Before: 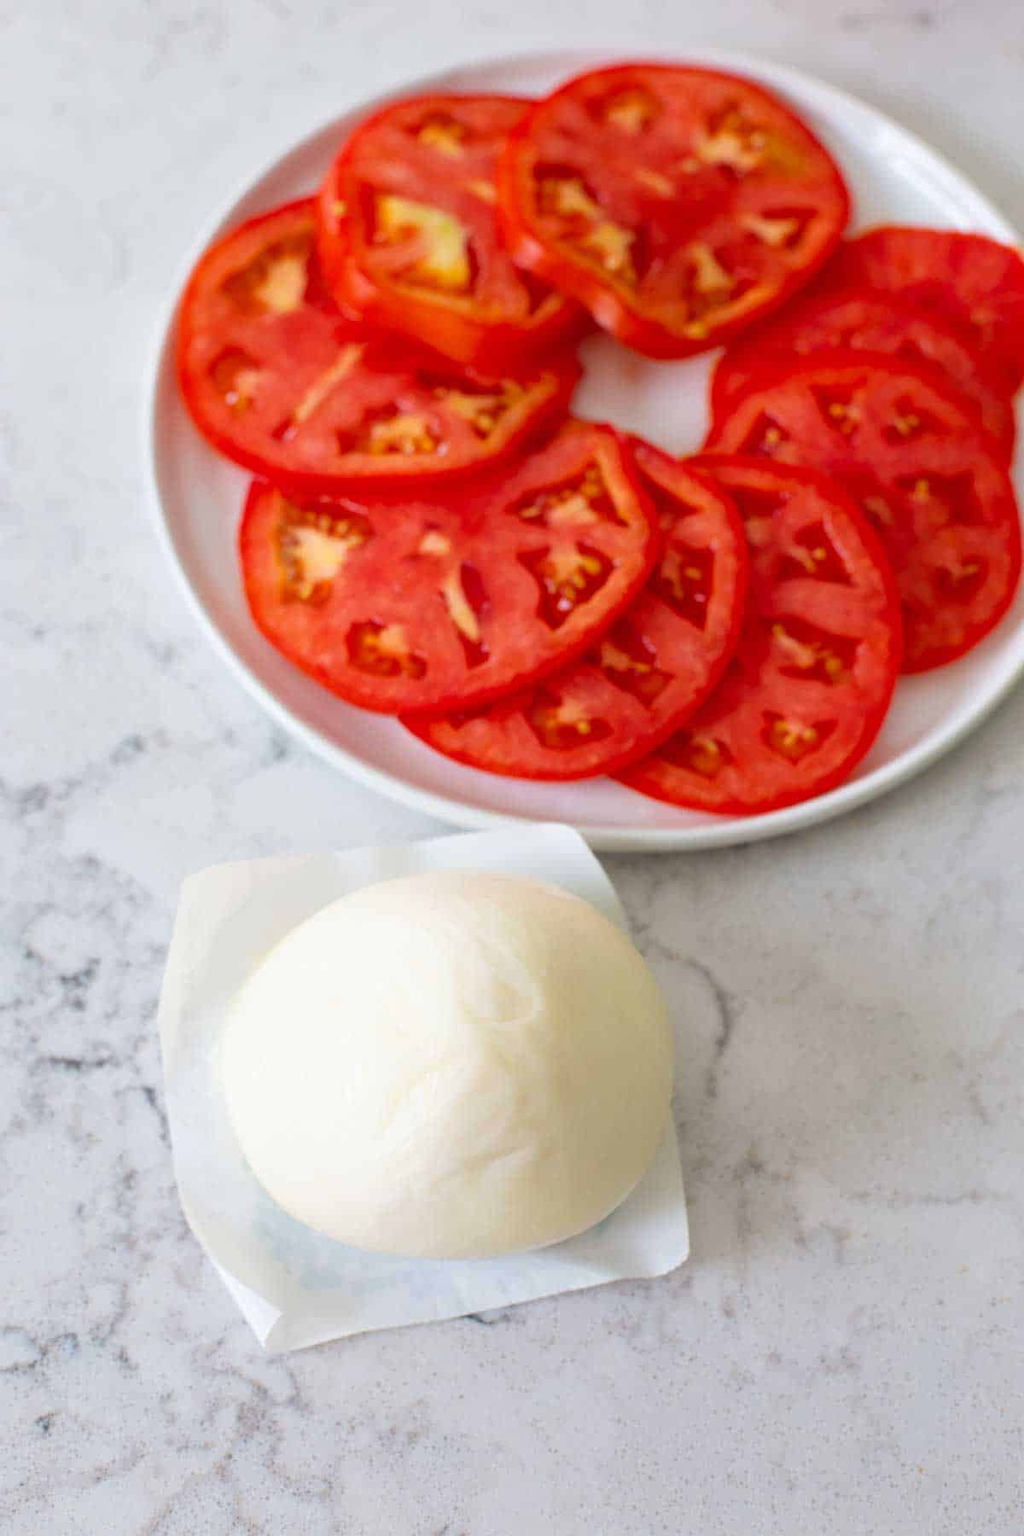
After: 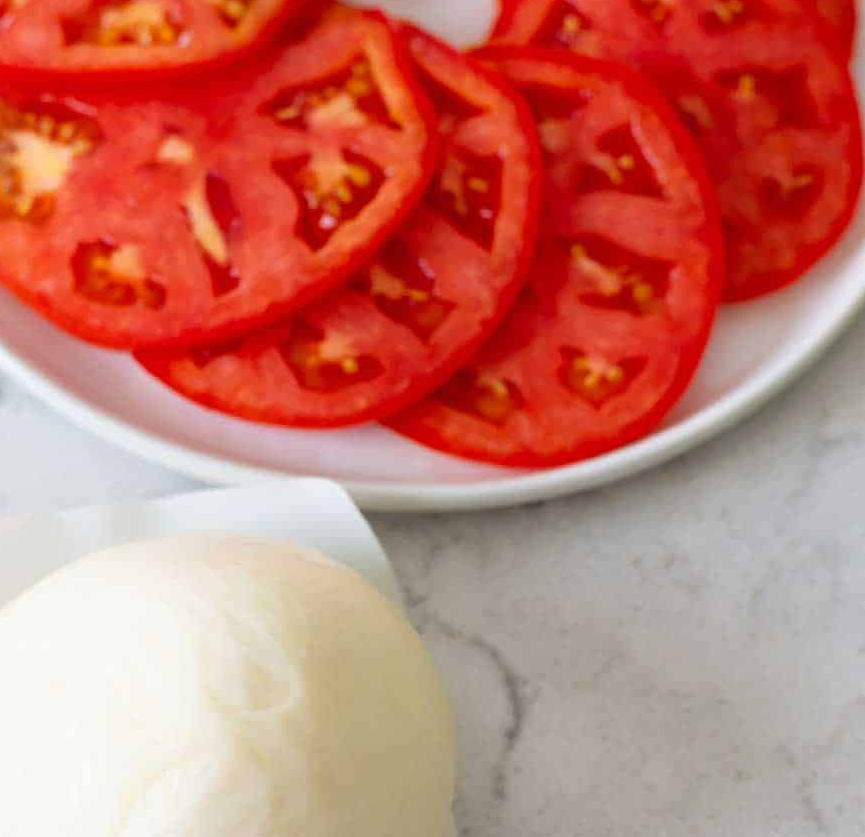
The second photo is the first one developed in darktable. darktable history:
crop and rotate: left 27.872%, top 27.11%, bottom 26.384%
